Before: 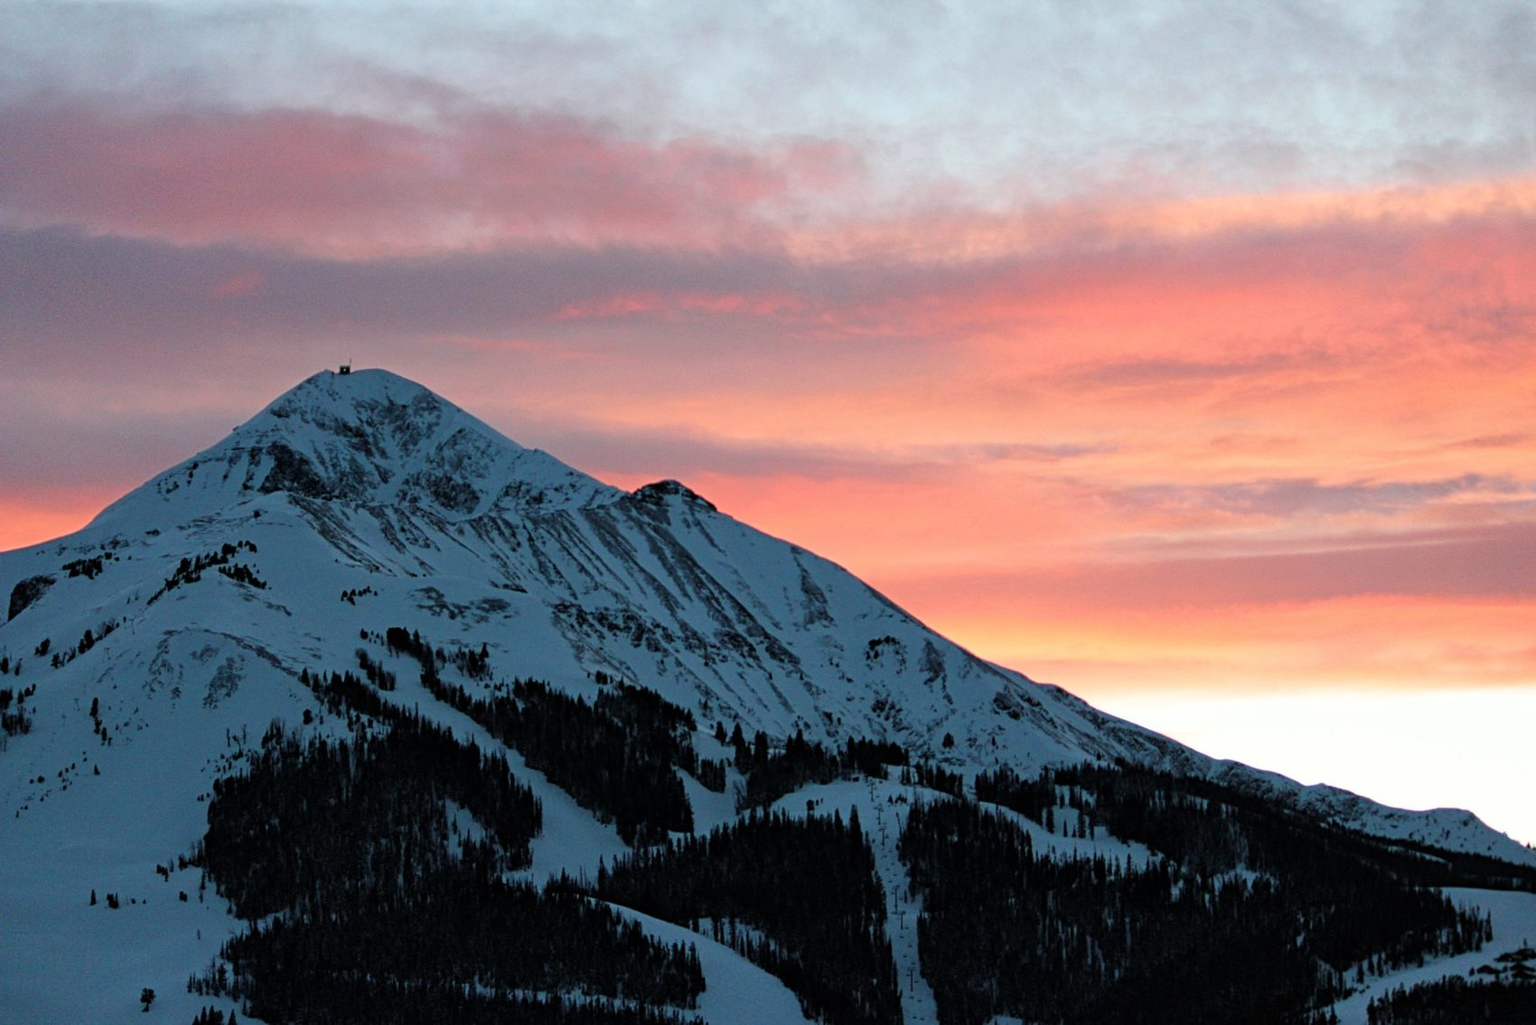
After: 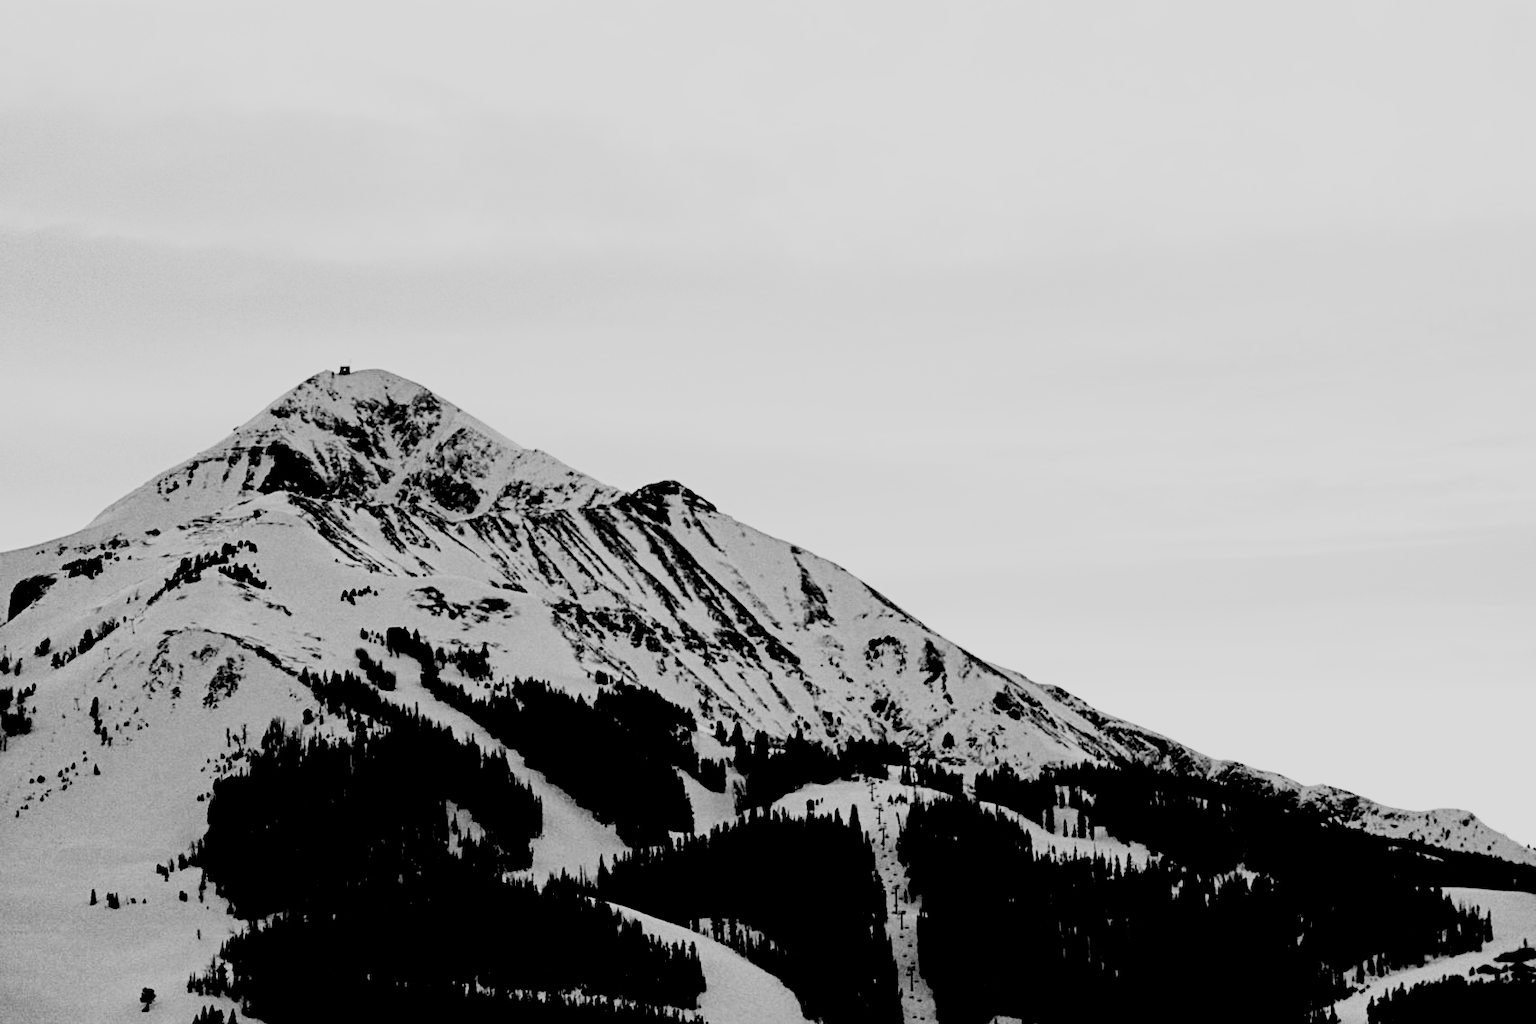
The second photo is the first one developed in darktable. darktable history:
filmic rgb: black relative exposure -2.85 EV, white relative exposure 4.56 EV, hardness 1.77, contrast 1.25, preserve chrominance no, color science v5 (2021)
exposure: exposure 0.661 EV, compensate highlight preservation false
monochrome: a 2.21, b -1.33, size 2.2
rgb curve: curves: ch0 [(0, 0) (0.21, 0.15) (0.24, 0.21) (0.5, 0.75) (0.75, 0.96) (0.89, 0.99) (1, 1)]; ch1 [(0, 0.02) (0.21, 0.13) (0.25, 0.2) (0.5, 0.67) (0.75, 0.9) (0.89, 0.97) (1, 1)]; ch2 [(0, 0.02) (0.21, 0.13) (0.25, 0.2) (0.5, 0.67) (0.75, 0.9) (0.89, 0.97) (1, 1)], compensate middle gray true
